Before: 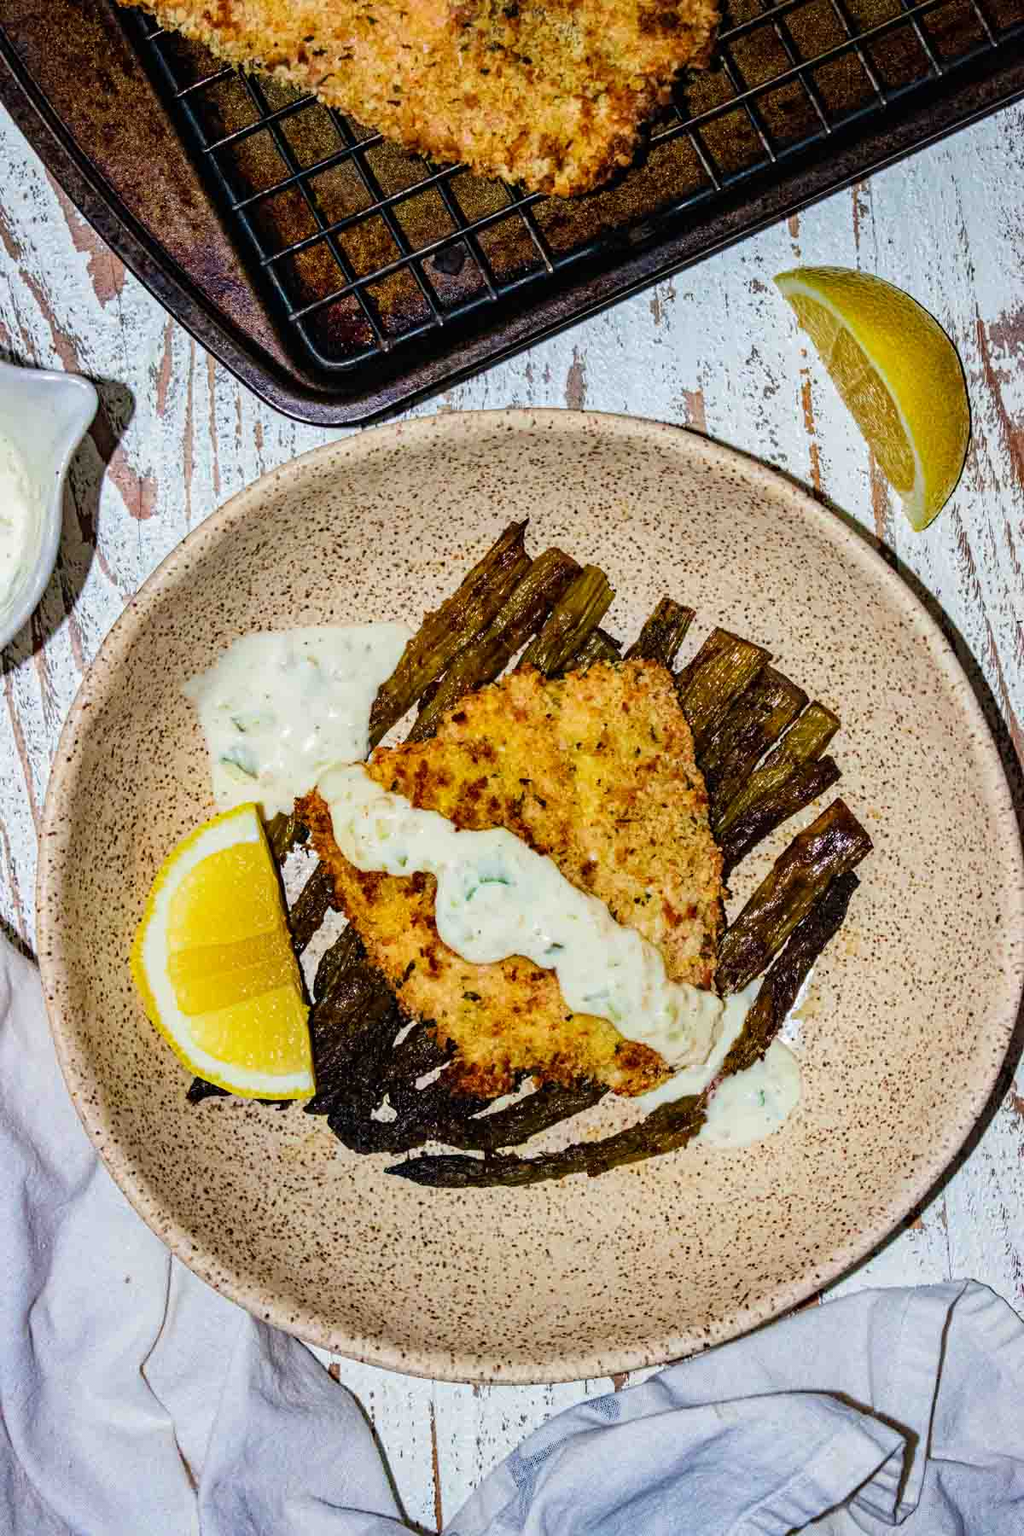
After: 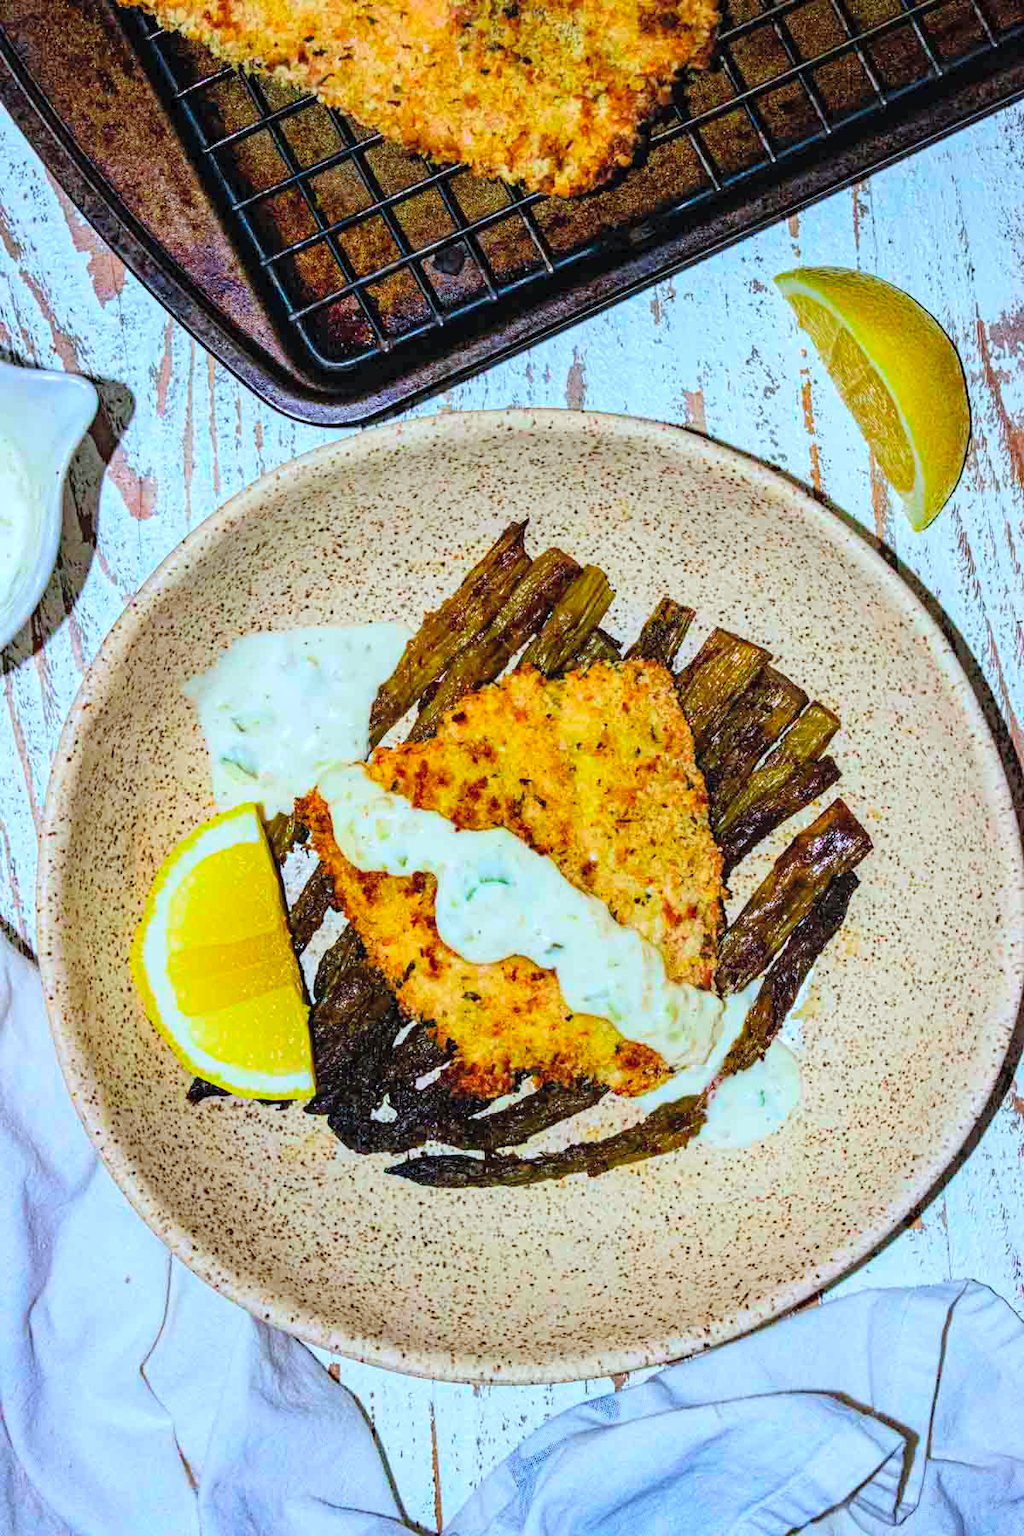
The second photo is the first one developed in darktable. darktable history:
contrast brightness saturation: contrast 0.07, brightness 0.18, saturation 0.4
color calibration: illuminant F (fluorescent), F source F9 (Cool White Deluxe 4150 K) – high CRI, x 0.374, y 0.373, temperature 4158.34 K
